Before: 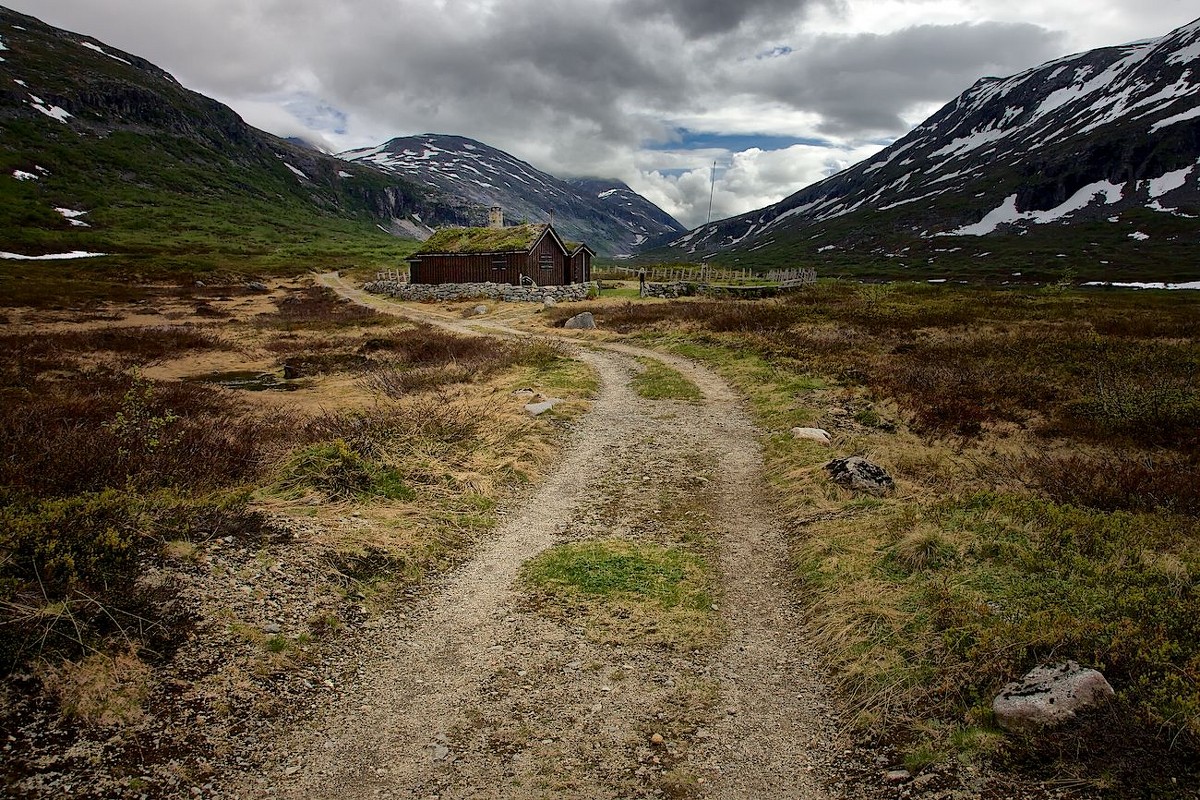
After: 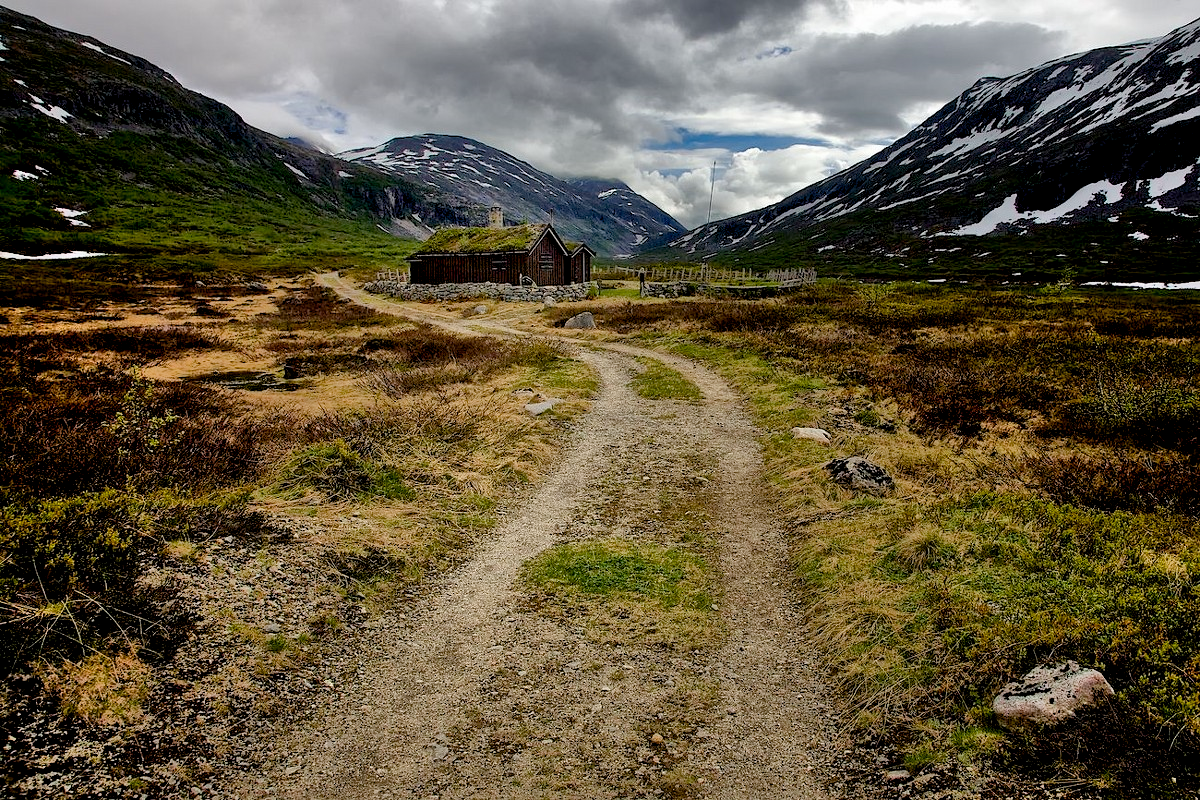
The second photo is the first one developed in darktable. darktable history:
color balance rgb: power › hue 214.34°, global offset › luminance -0.887%, perceptual saturation grading › global saturation 0.423%, perceptual saturation grading › highlights -9.271%, perceptual saturation grading › mid-tones 18.289%, perceptual saturation grading › shadows 28.586%
shadows and highlights: soften with gaussian
